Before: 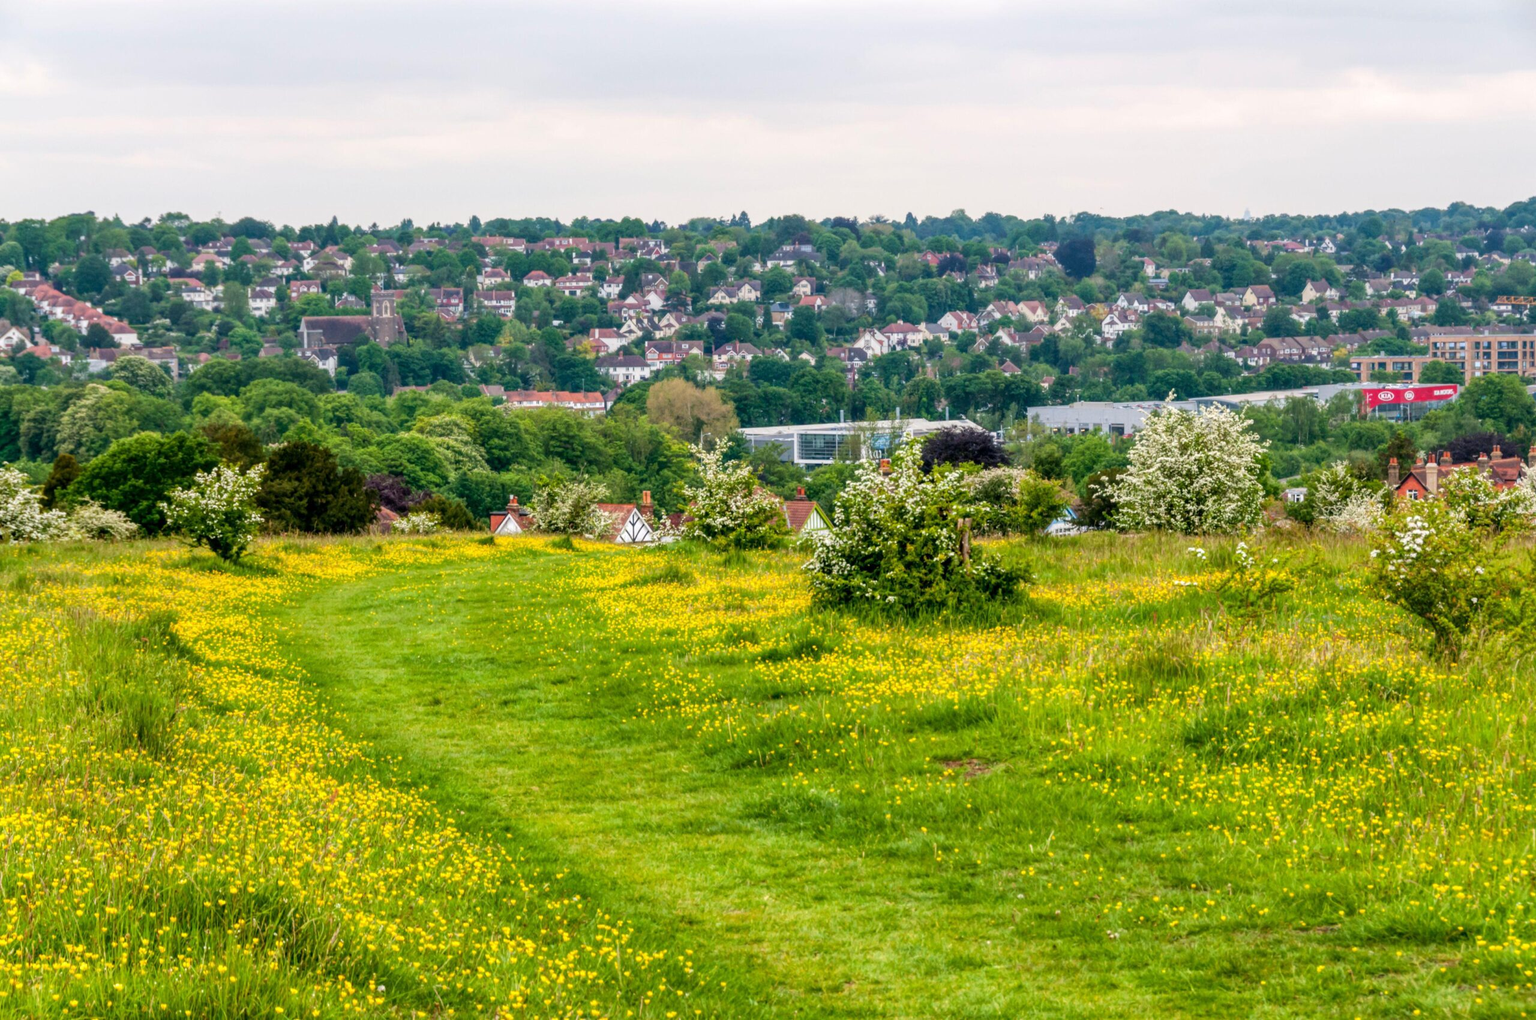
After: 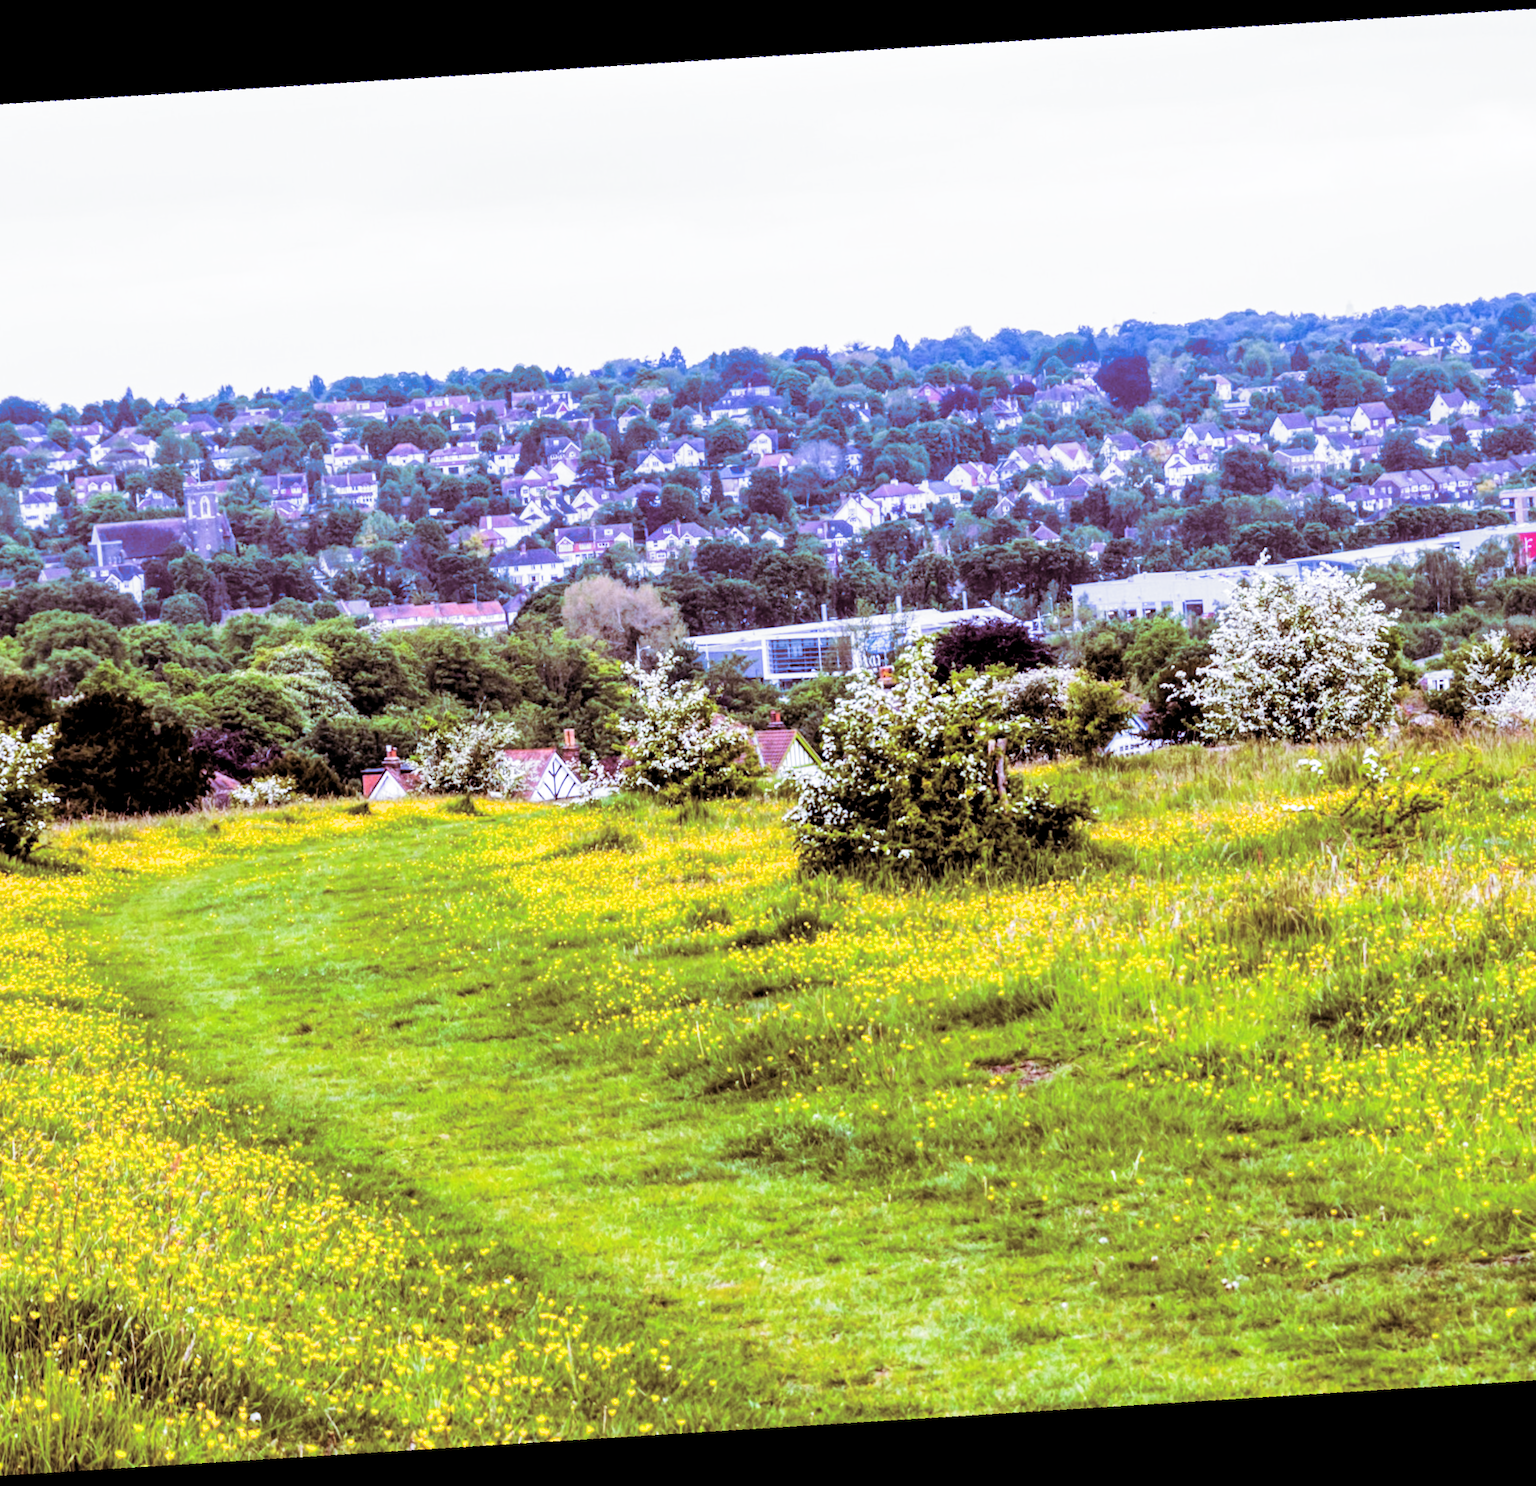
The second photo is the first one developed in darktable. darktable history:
rotate and perspective: rotation -6.83°, automatic cropping off
exposure: black level correction 0, exposure 0.5 EV, compensate highlight preservation false
white balance: red 0.98, blue 1.61
tone equalizer: on, module defaults
split-toning: on, module defaults
crop and rotate: angle -3.27°, left 14.277%, top 0.028%, right 10.766%, bottom 0.028%
filmic rgb: black relative exposure -5 EV, white relative exposure 3.5 EV, hardness 3.19, contrast 1.4, highlights saturation mix -50%
local contrast: highlights 100%, shadows 100%, detail 120%, midtone range 0.2
